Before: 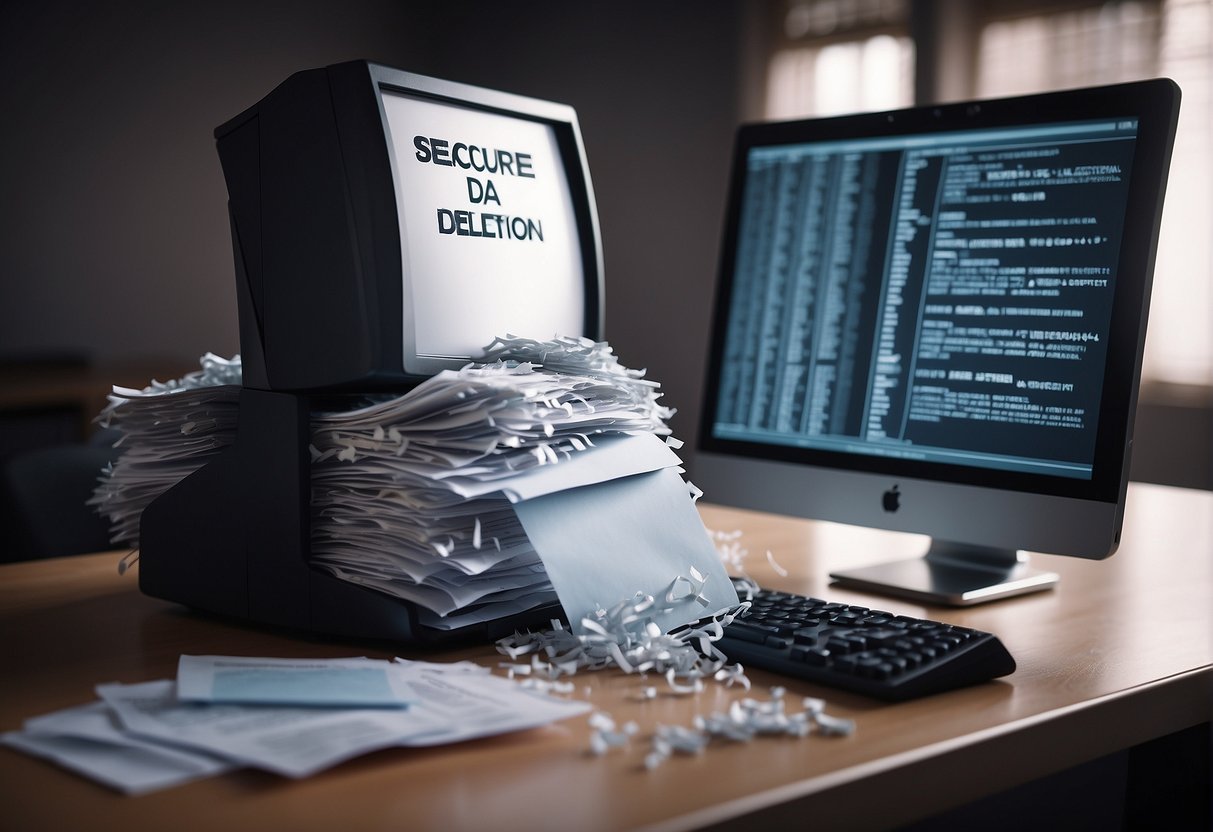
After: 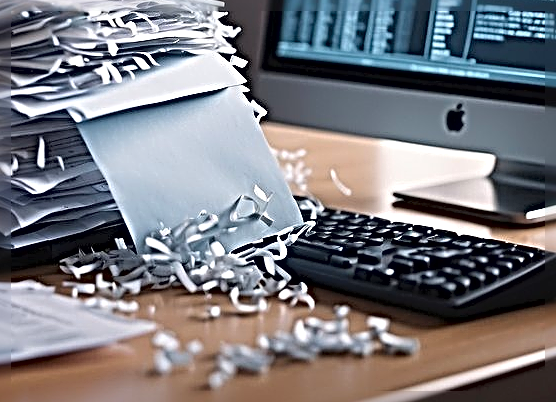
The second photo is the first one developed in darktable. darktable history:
contrast brightness saturation: brightness 0.09, saturation 0.19
sharpen: radius 4.001, amount 2
crop: left 35.976%, top 45.819%, right 18.162%, bottom 5.807%
